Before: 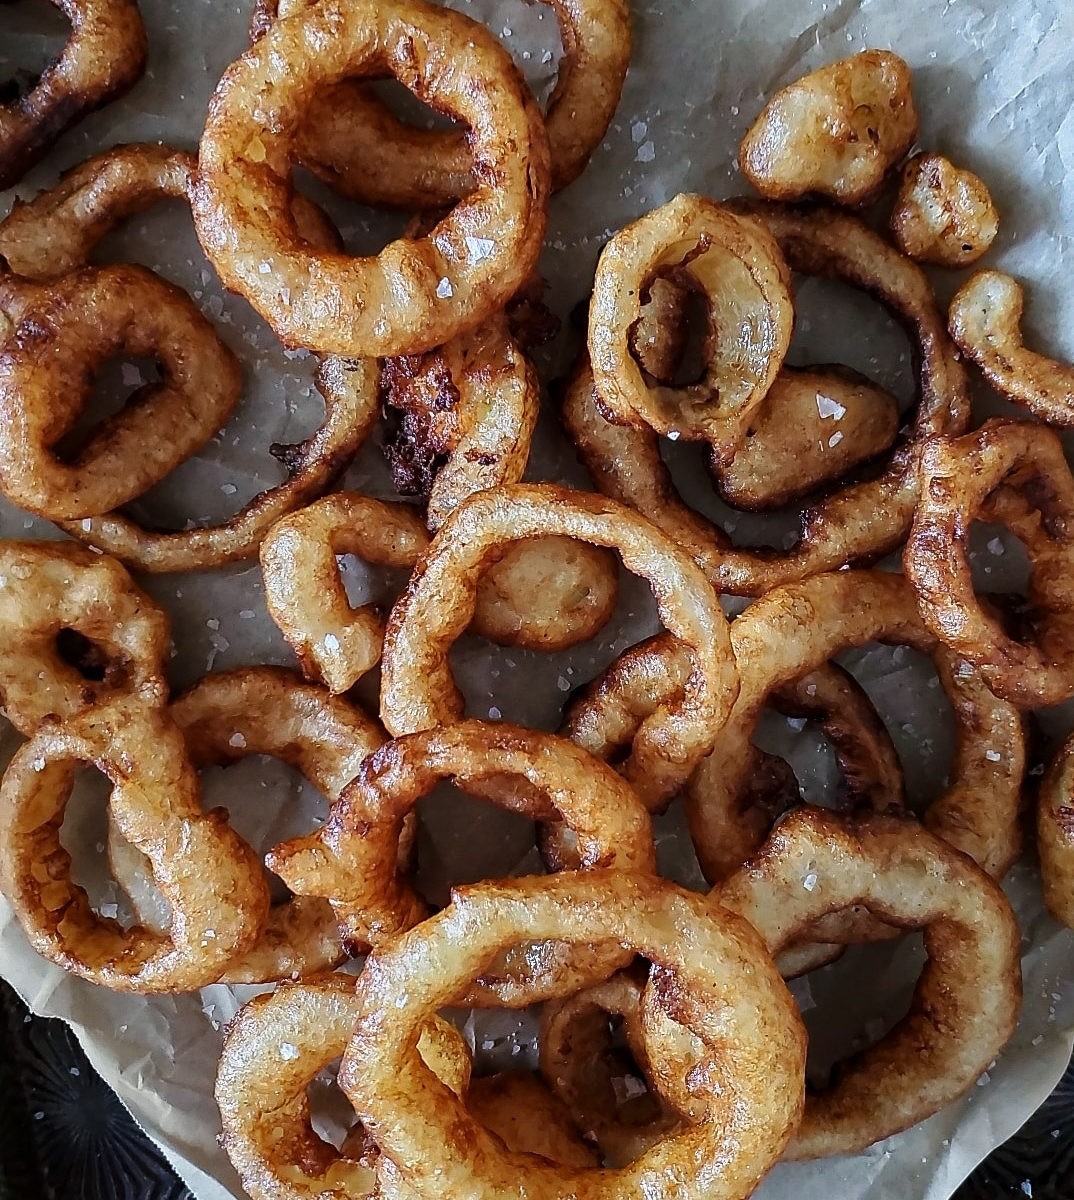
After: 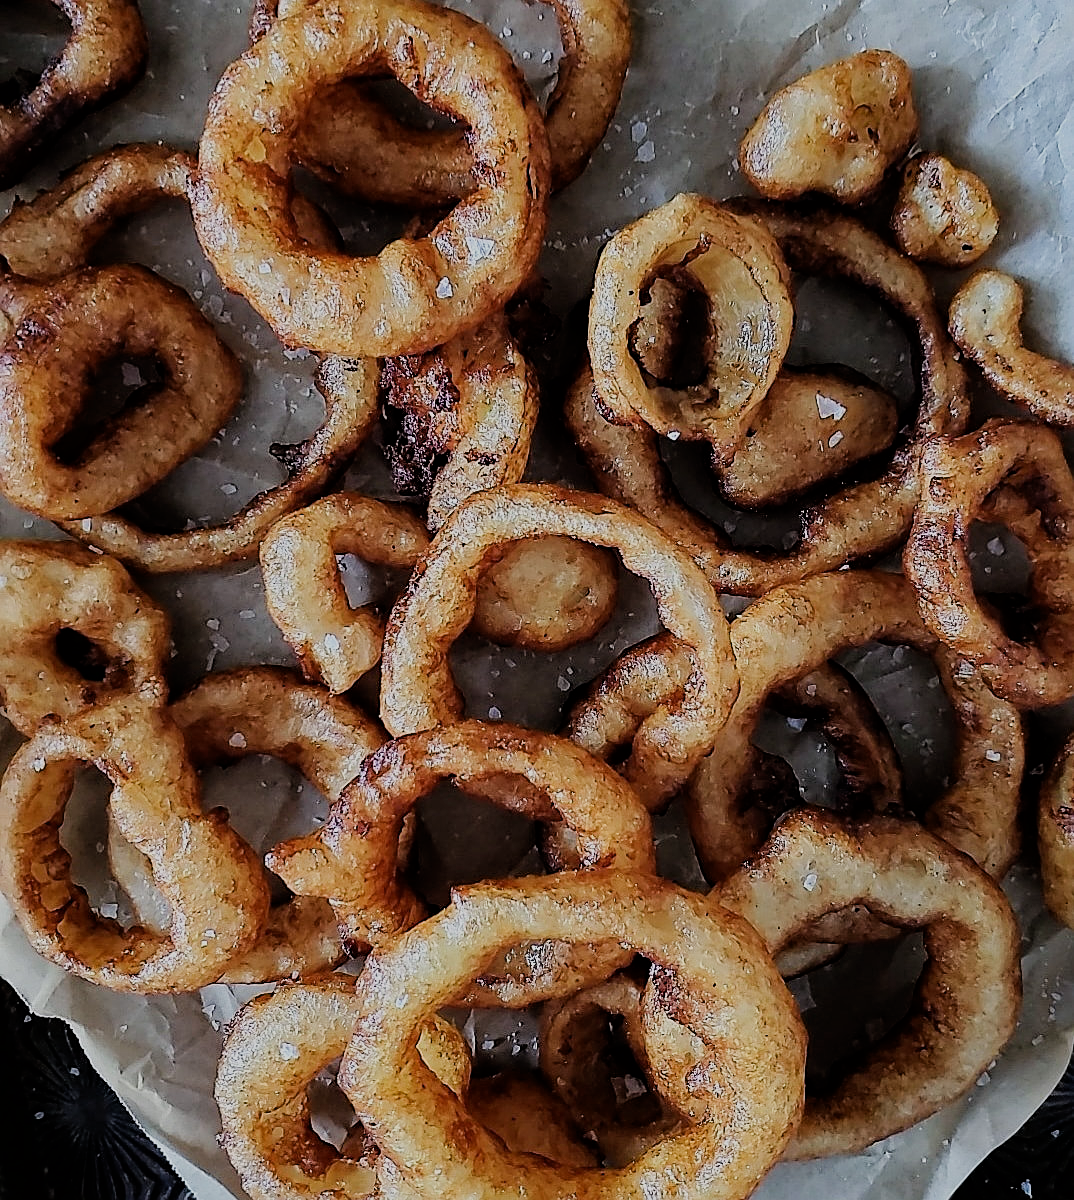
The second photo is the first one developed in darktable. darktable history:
sharpen: on, module defaults
exposure: compensate highlight preservation false
filmic rgb: black relative exposure -6.97 EV, white relative exposure 5.6 EV, threshold 5.99 EV, hardness 2.87, enable highlight reconstruction true
